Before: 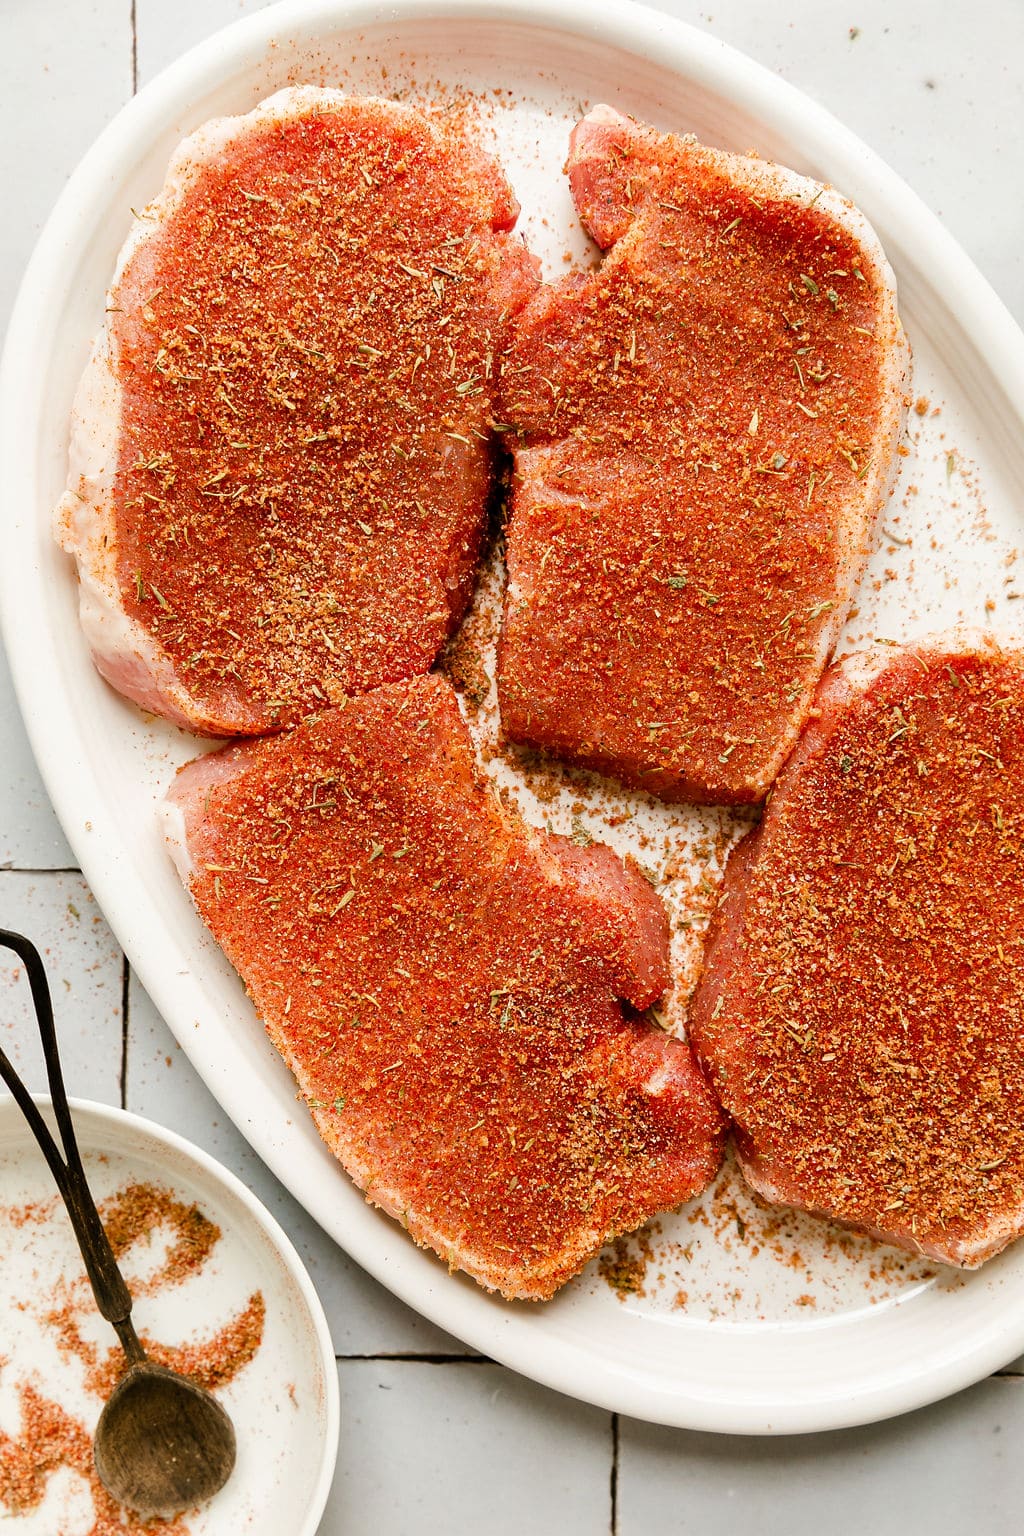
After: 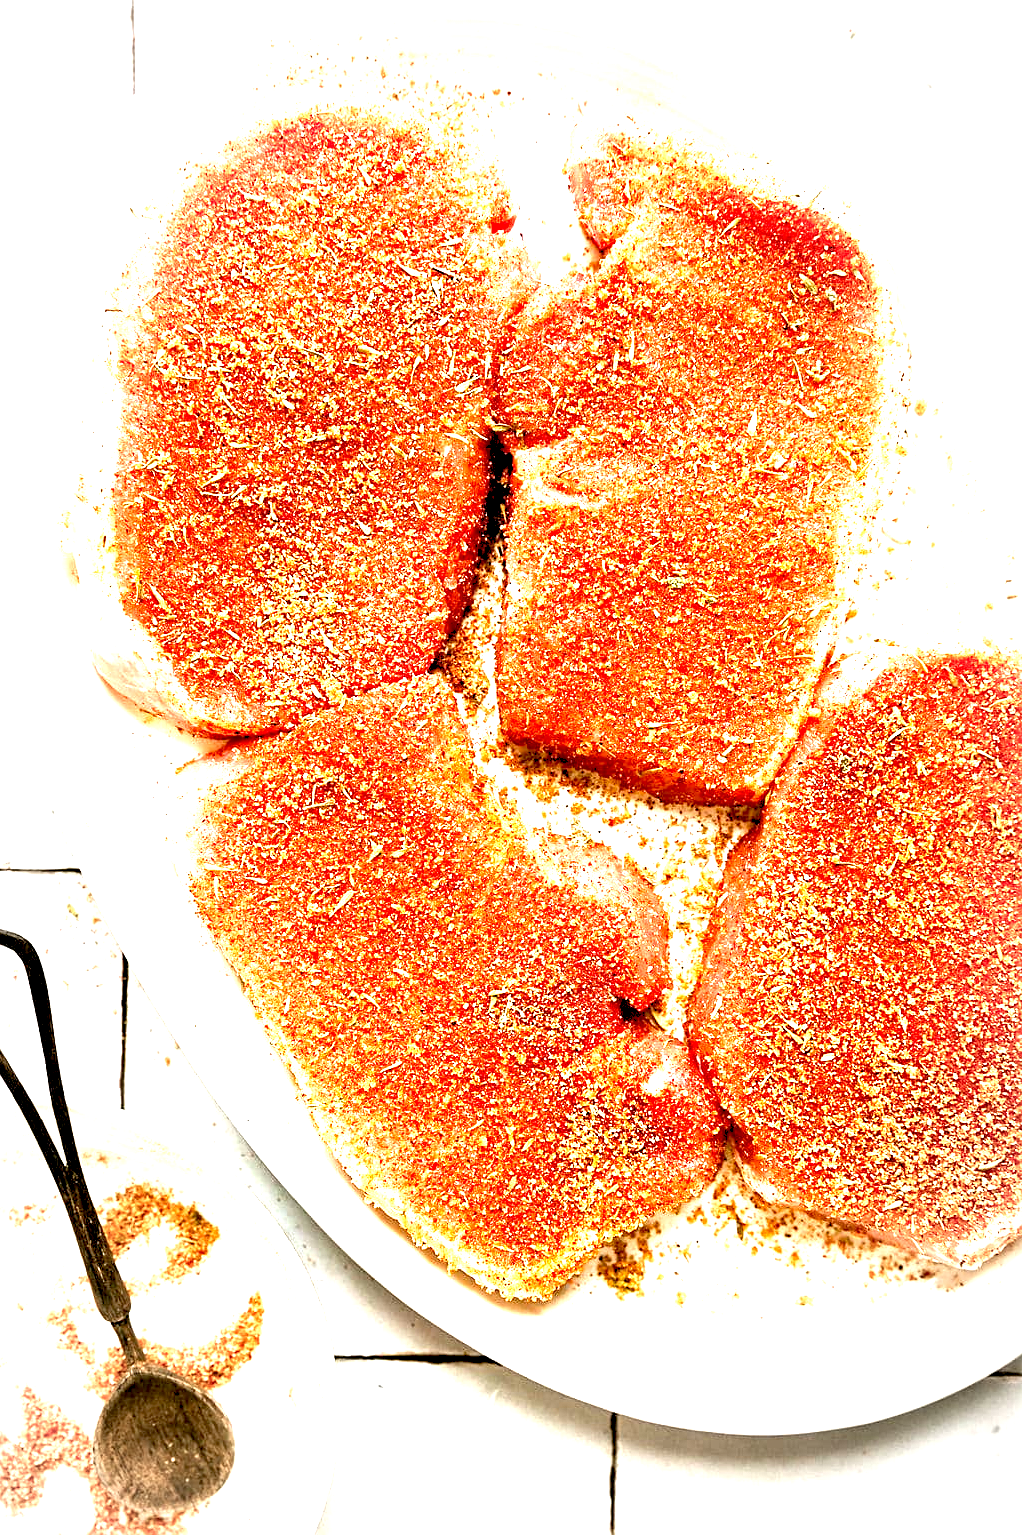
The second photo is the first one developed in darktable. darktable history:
exposure: black level correction 0.006, exposure 2.072 EV, compensate highlight preservation false
vignetting: fall-off radius 69.61%, automatic ratio true
crop and rotate: left 0.172%, bottom 0.011%
sharpen: radius 2.18, amount 0.388, threshold 0.011
